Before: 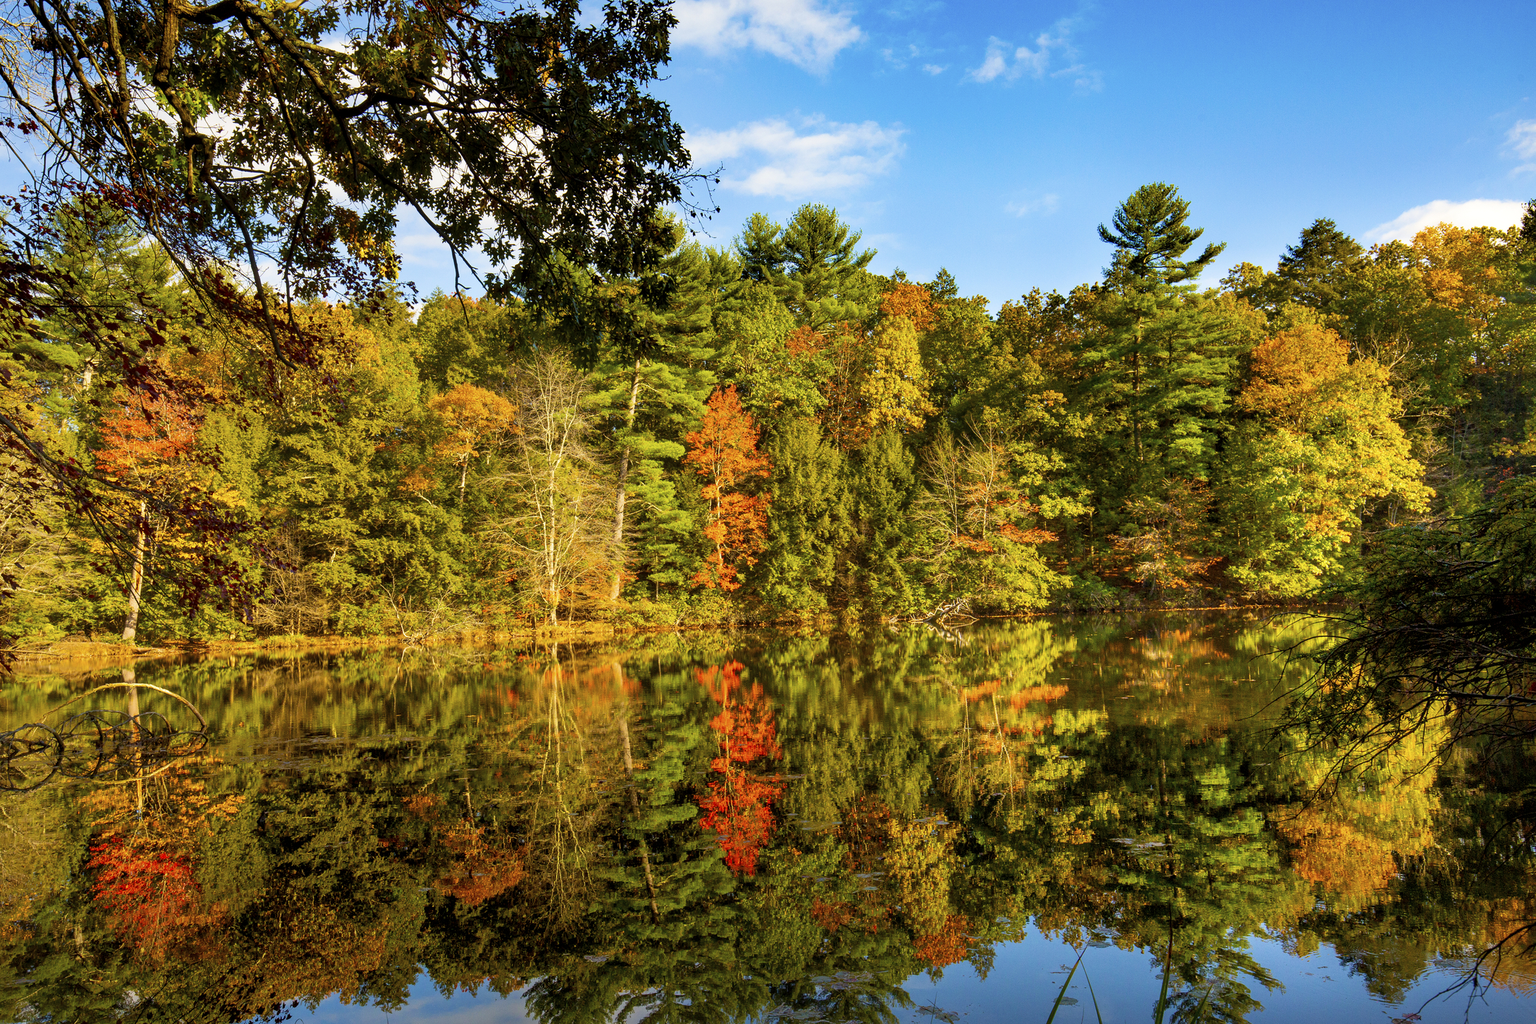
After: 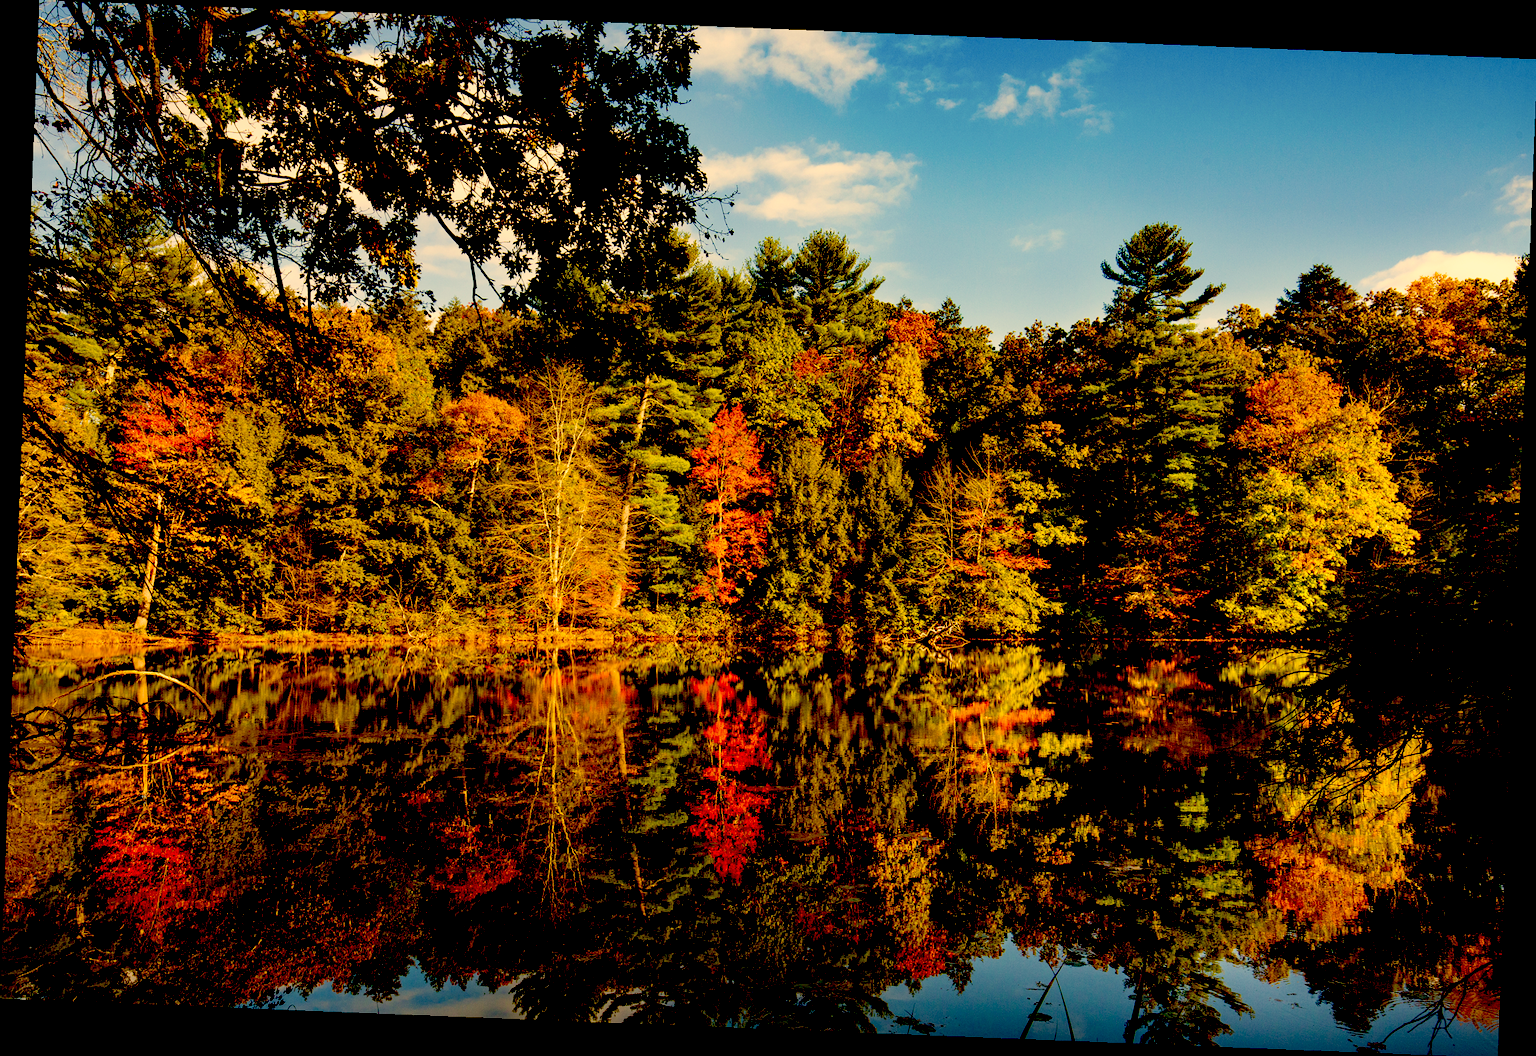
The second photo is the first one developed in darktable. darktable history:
exposure: black level correction 0.1, exposure -0.092 EV, compensate highlight preservation false
rotate and perspective: rotation 2.27°, automatic cropping off
white balance: red 1.138, green 0.996, blue 0.812
